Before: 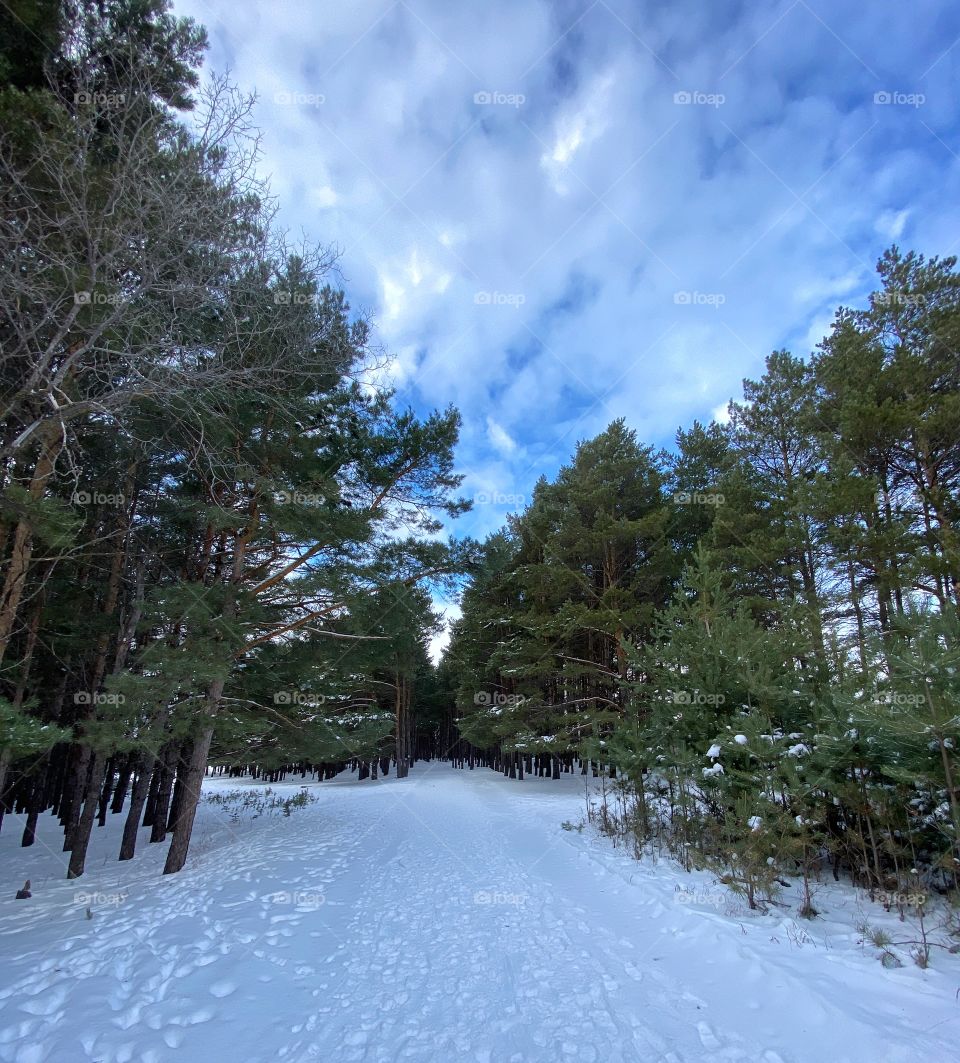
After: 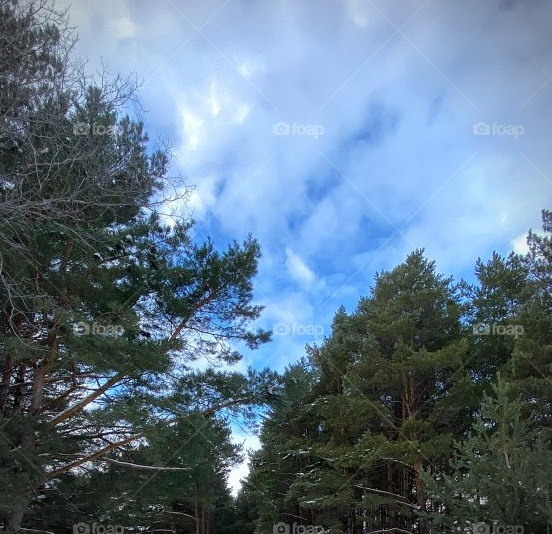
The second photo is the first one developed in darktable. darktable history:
vignetting: on, module defaults
crop: left 21.011%, top 15.912%, right 21.477%, bottom 33.81%
